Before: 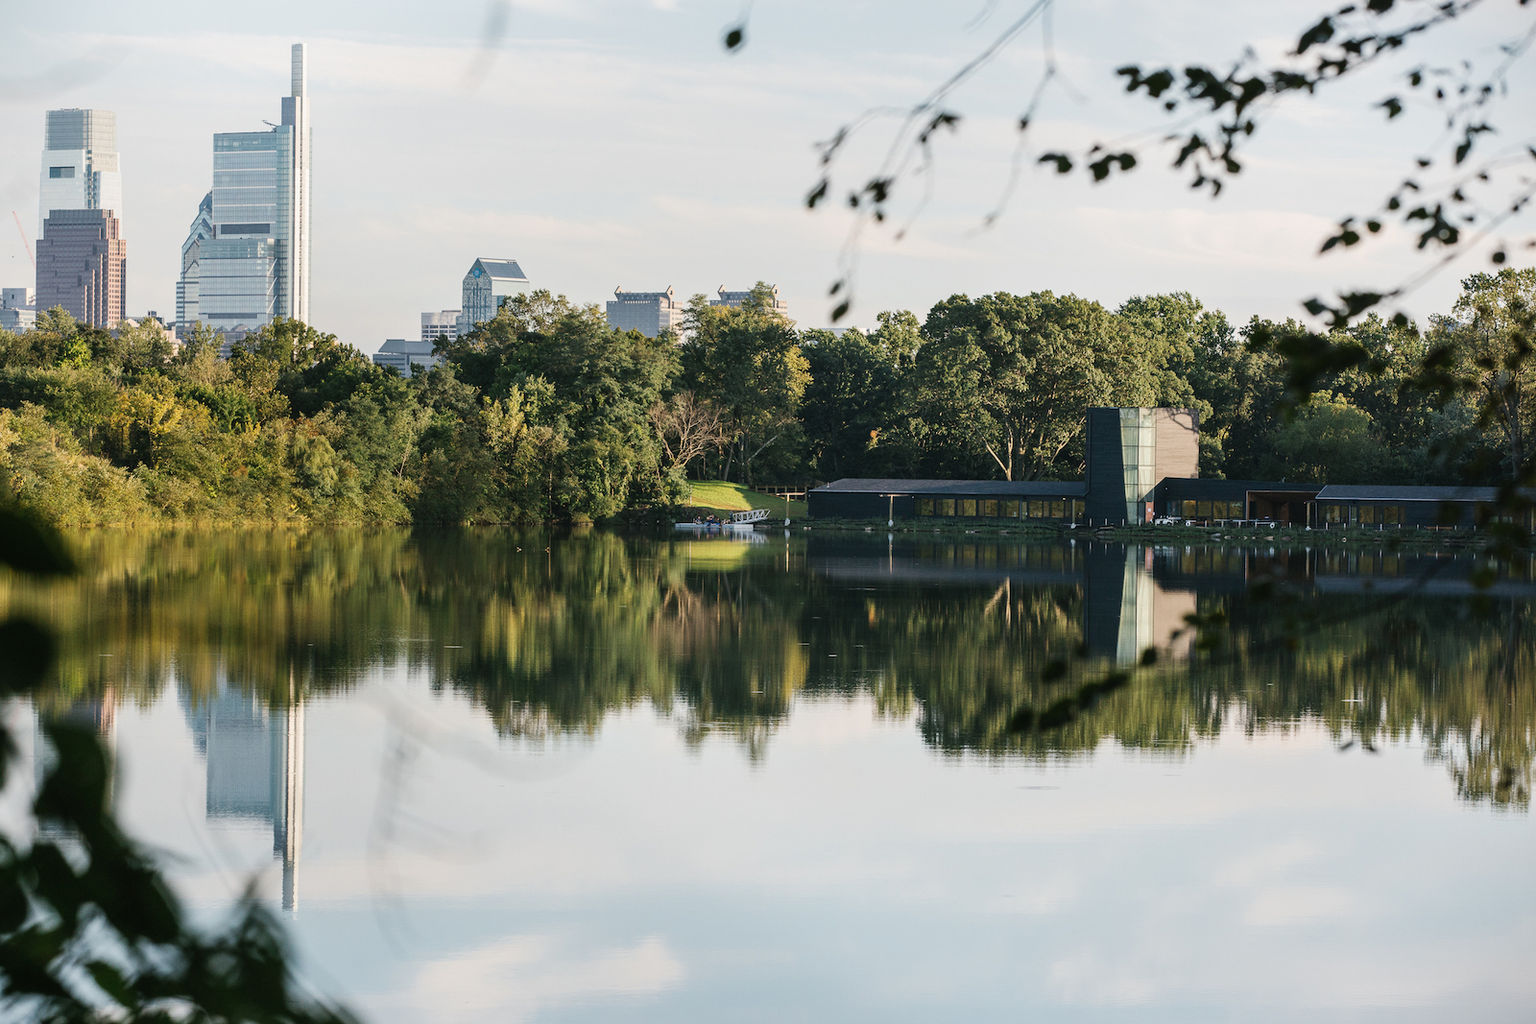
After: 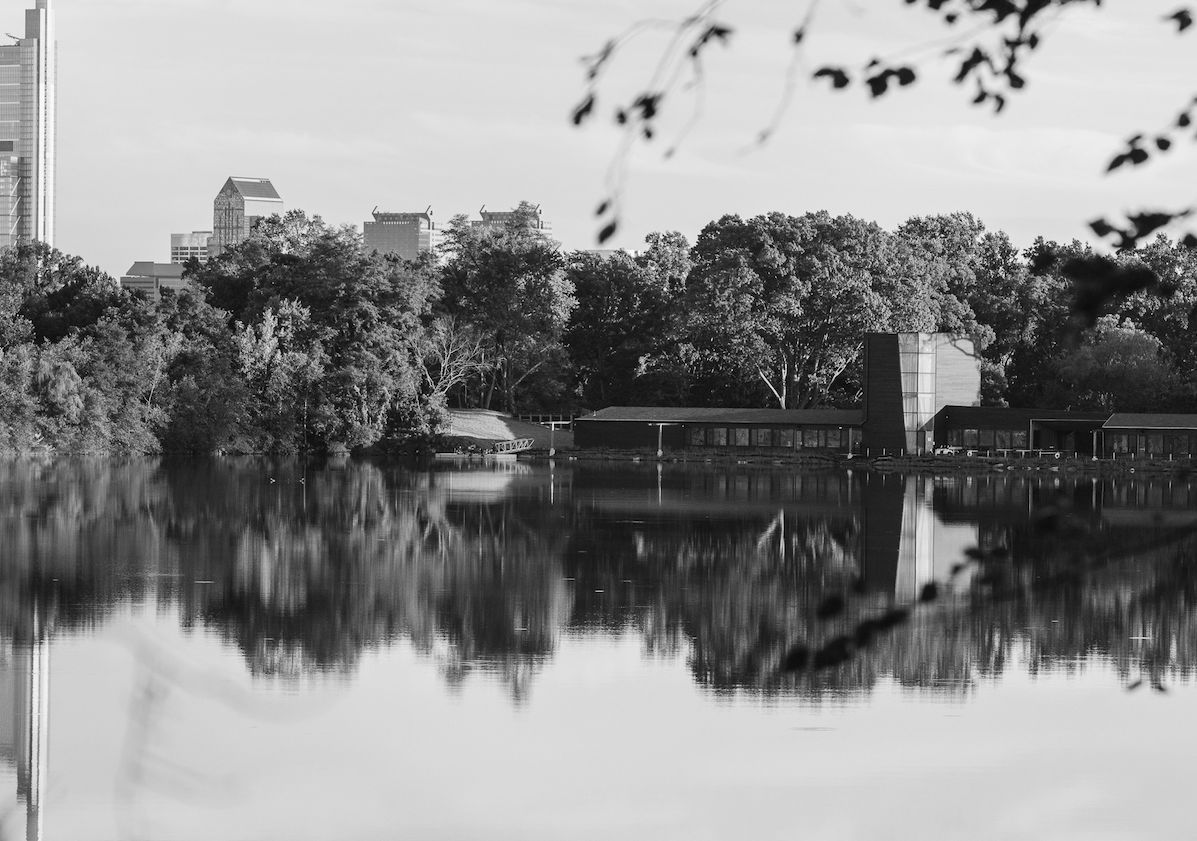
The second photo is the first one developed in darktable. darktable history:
crop: left 16.768%, top 8.653%, right 8.362%, bottom 12.485%
monochrome: a 2.21, b -1.33, size 2.2
